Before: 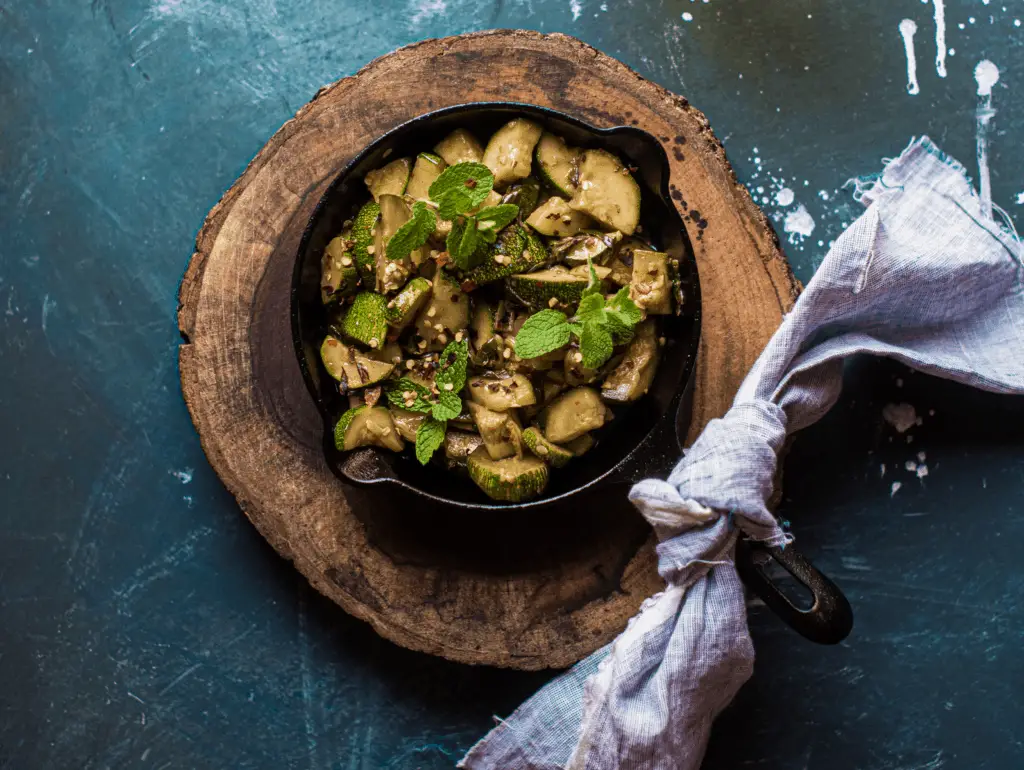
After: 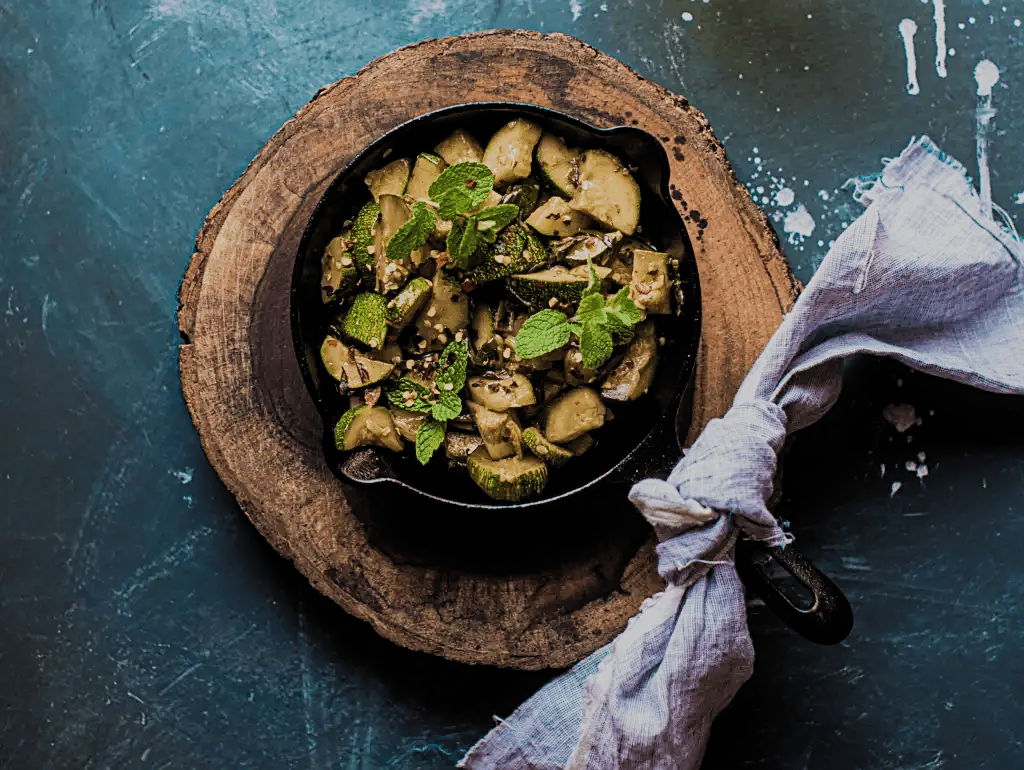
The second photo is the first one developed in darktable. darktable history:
sharpen: on, module defaults
filmic rgb: black relative exposure -7.65 EV, white relative exposure 4.56 EV, hardness 3.61, preserve chrominance RGB euclidean norm, color science v5 (2021), iterations of high-quality reconstruction 0, contrast in shadows safe, contrast in highlights safe
